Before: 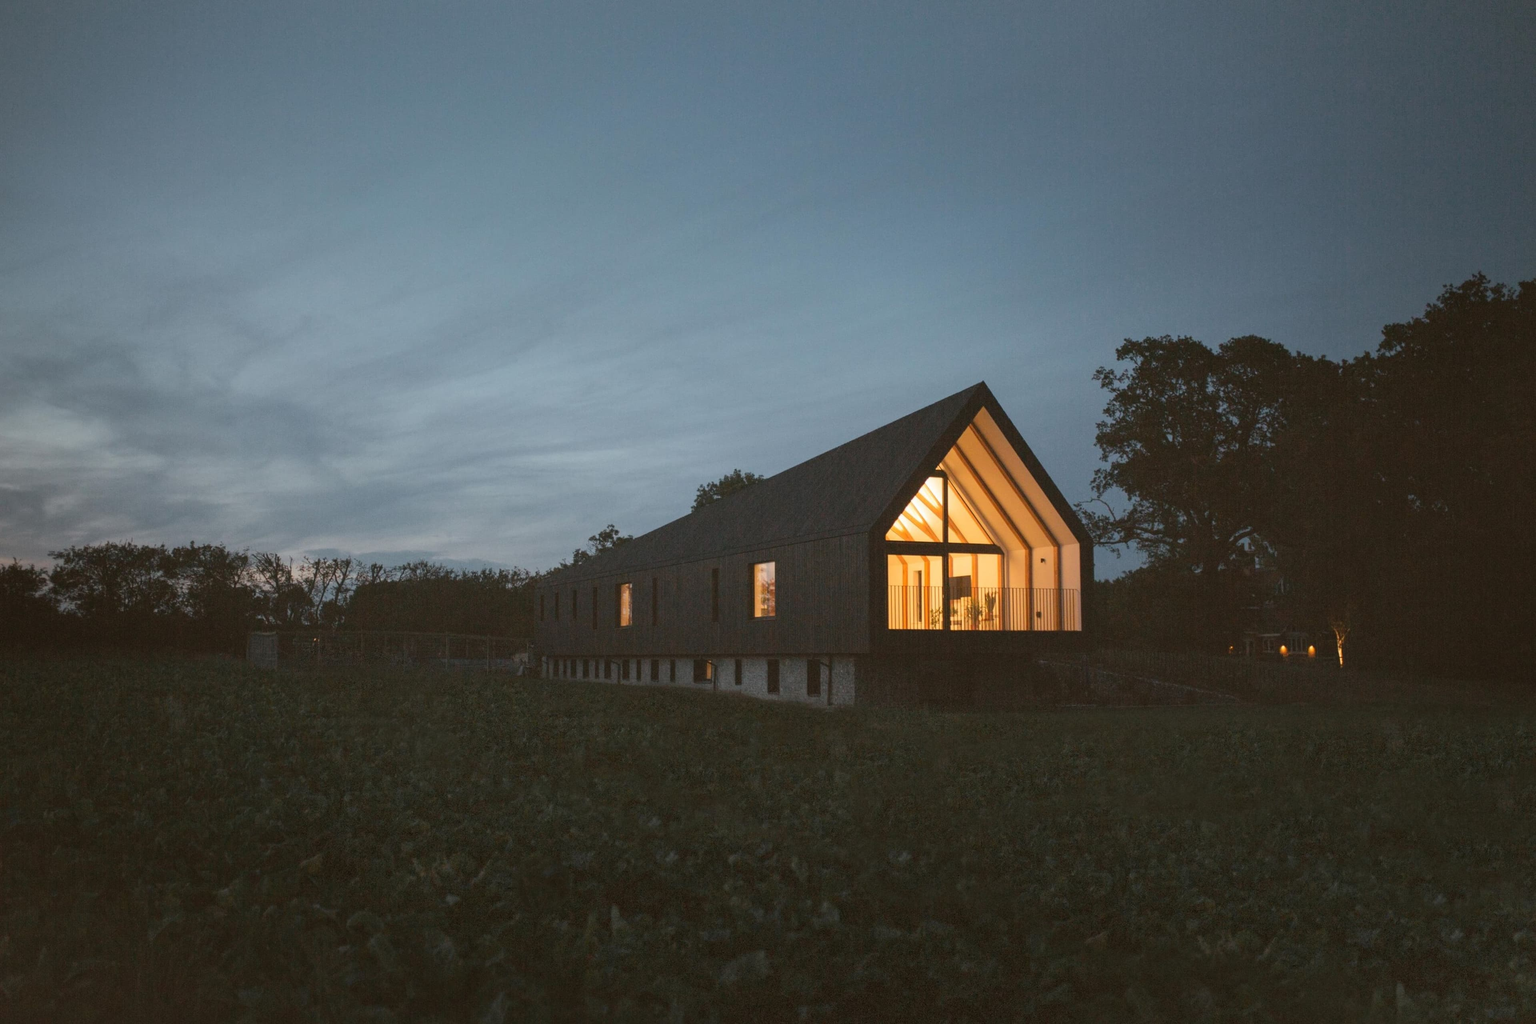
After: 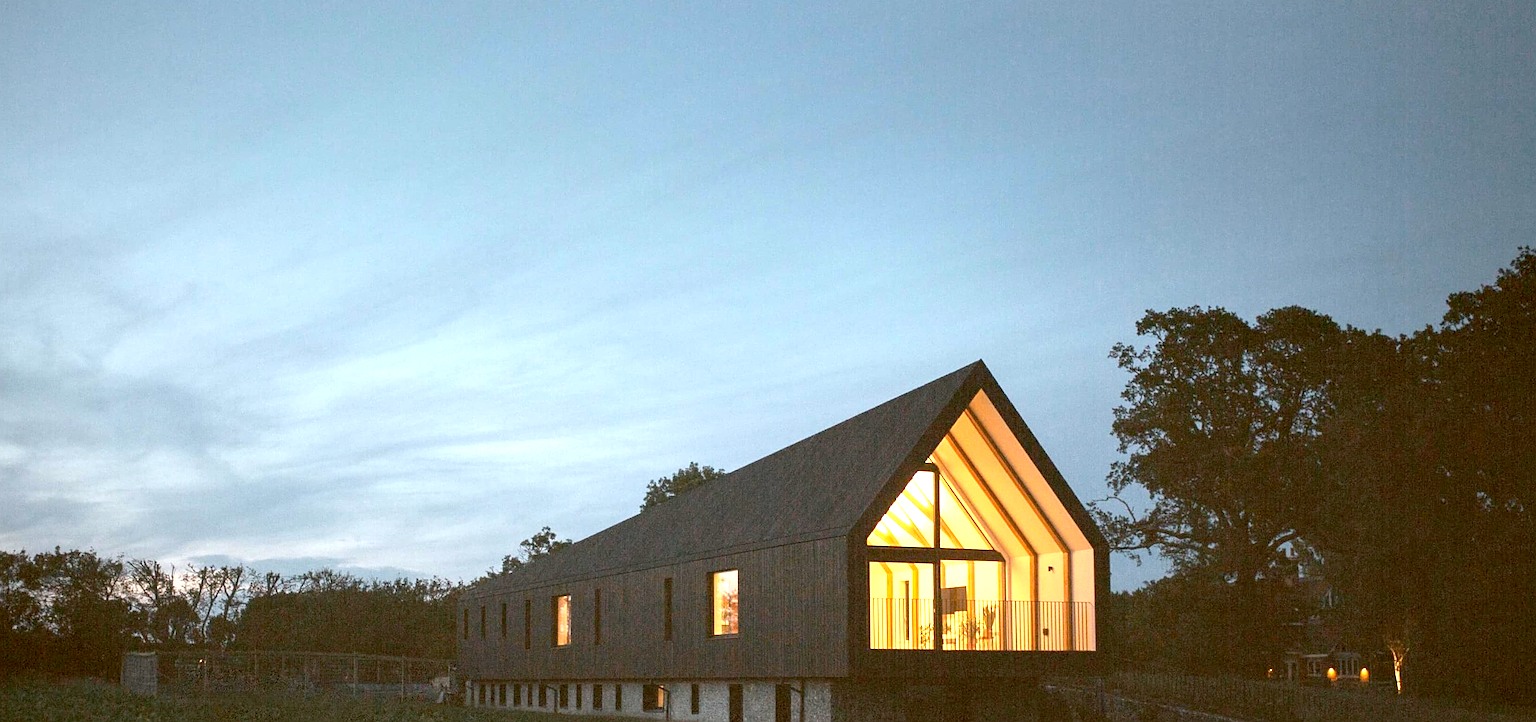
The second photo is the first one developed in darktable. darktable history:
exposure: black level correction 0.009, exposure 1.425 EV, compensate highlight preservation false
crop and rotate: left 9.345%, top 7.22%, right 4.982%, bottom 32.331%
sharpen: on, module defaults
